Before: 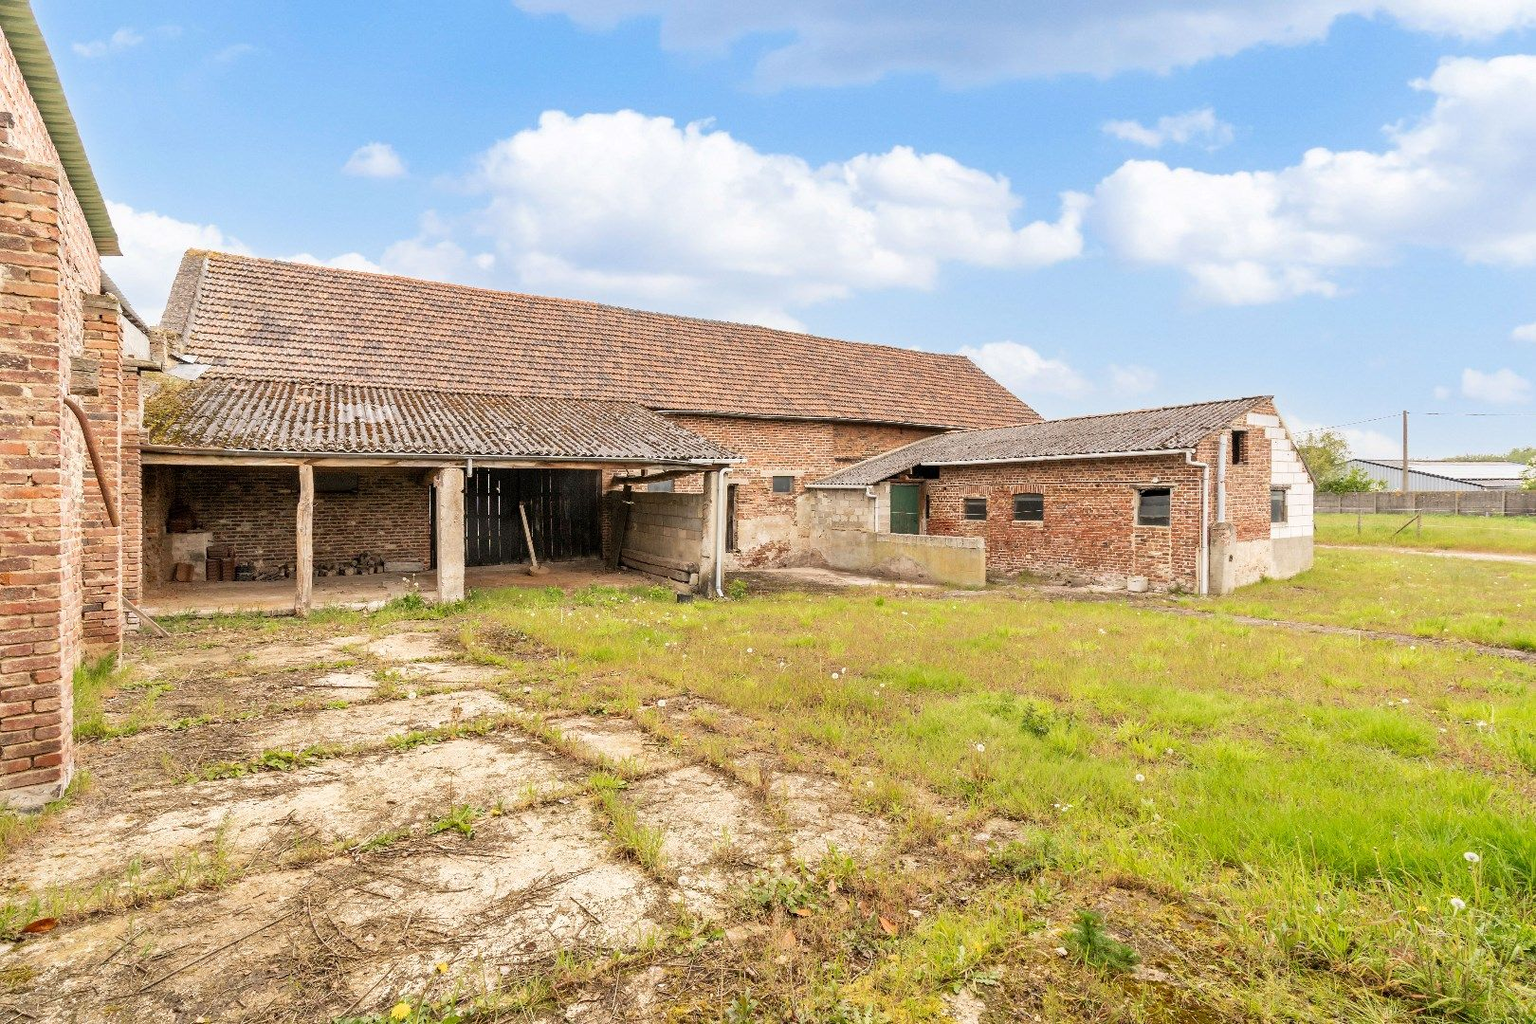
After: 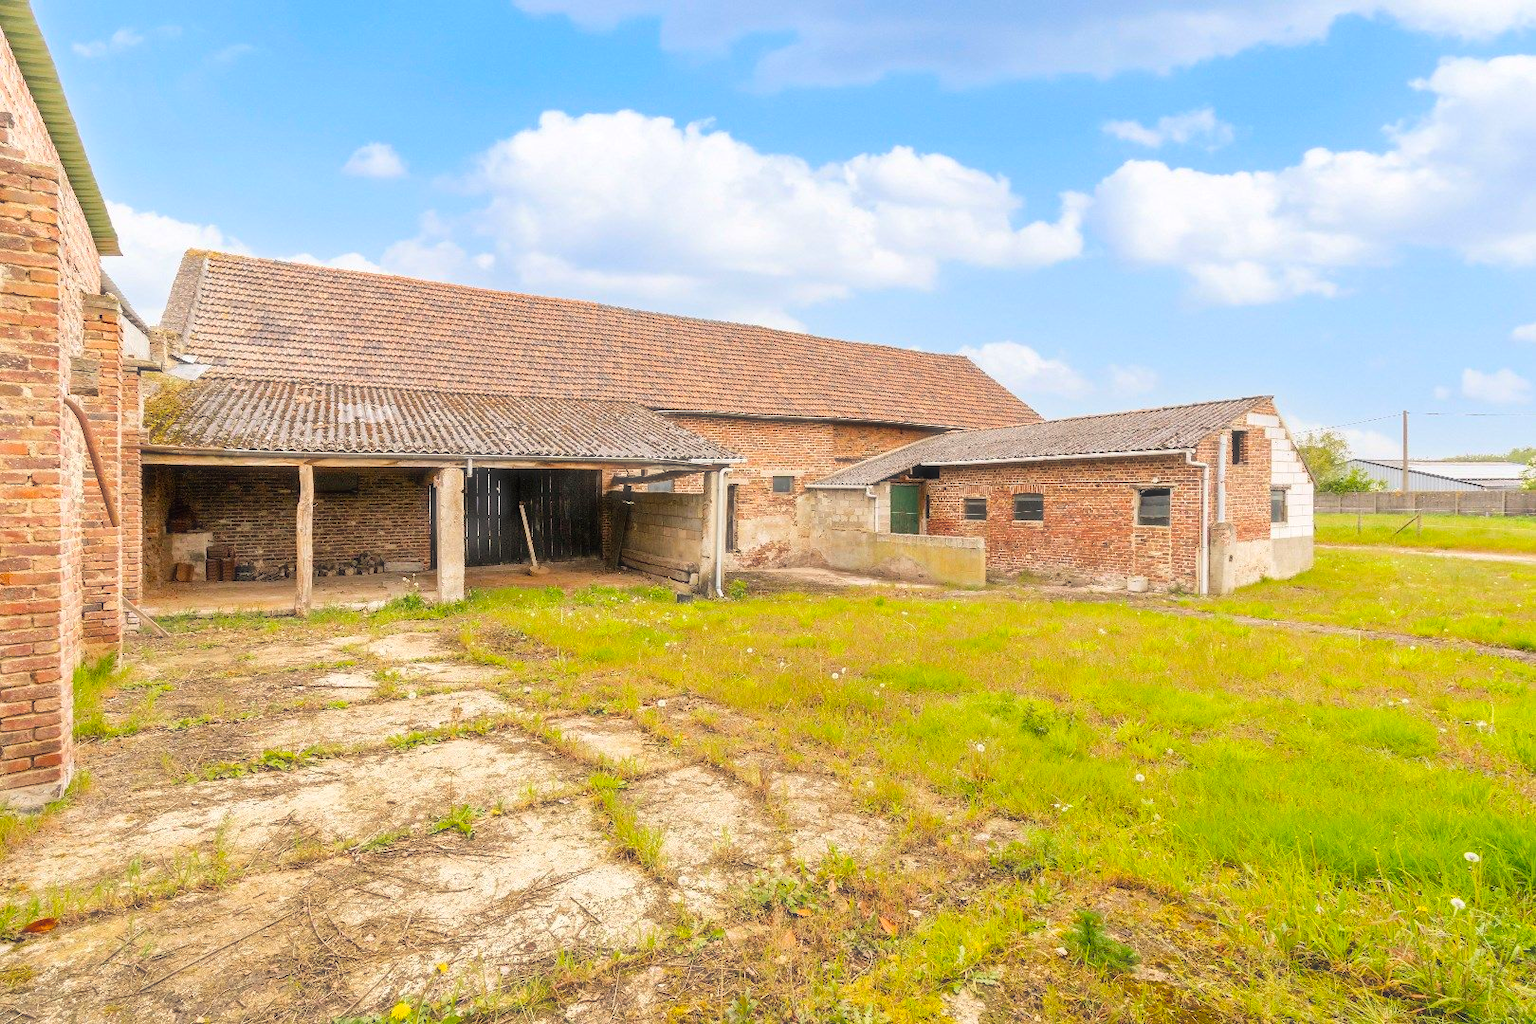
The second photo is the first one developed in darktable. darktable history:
haze removal: strength -0.1, adaptive false
color balance rgb: perceptual saturation grading › global saturation 25%, perceptual brilliance grading › mid-tones 10%, perceptual brilliance grading › shadows 15%, global vibrance 20%
